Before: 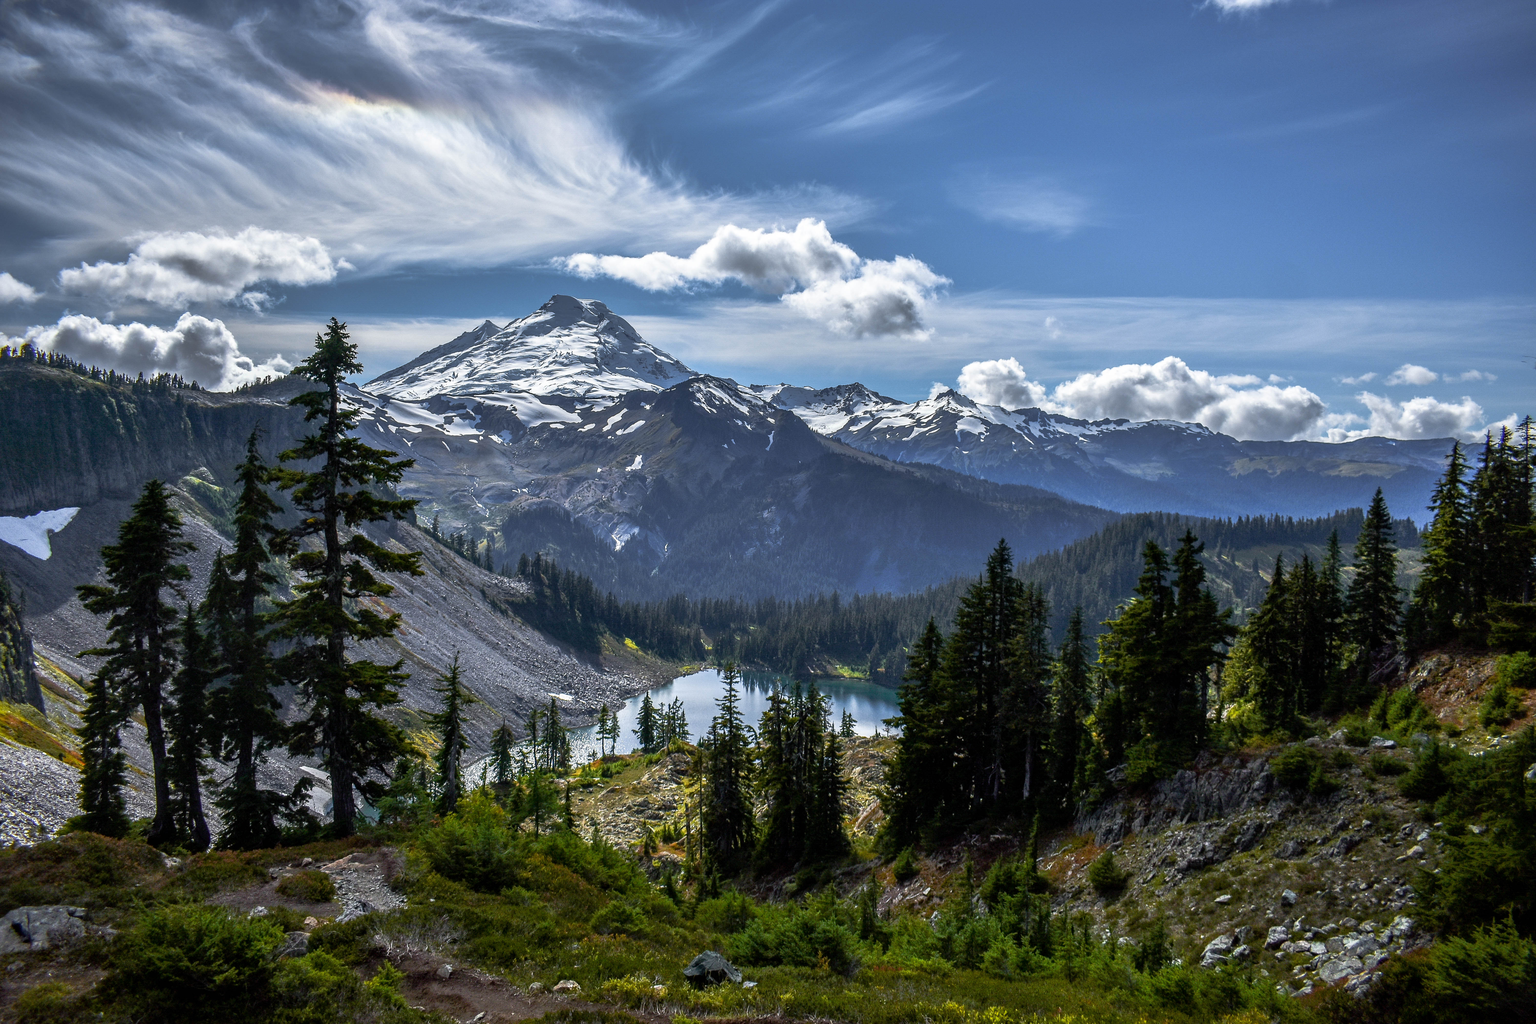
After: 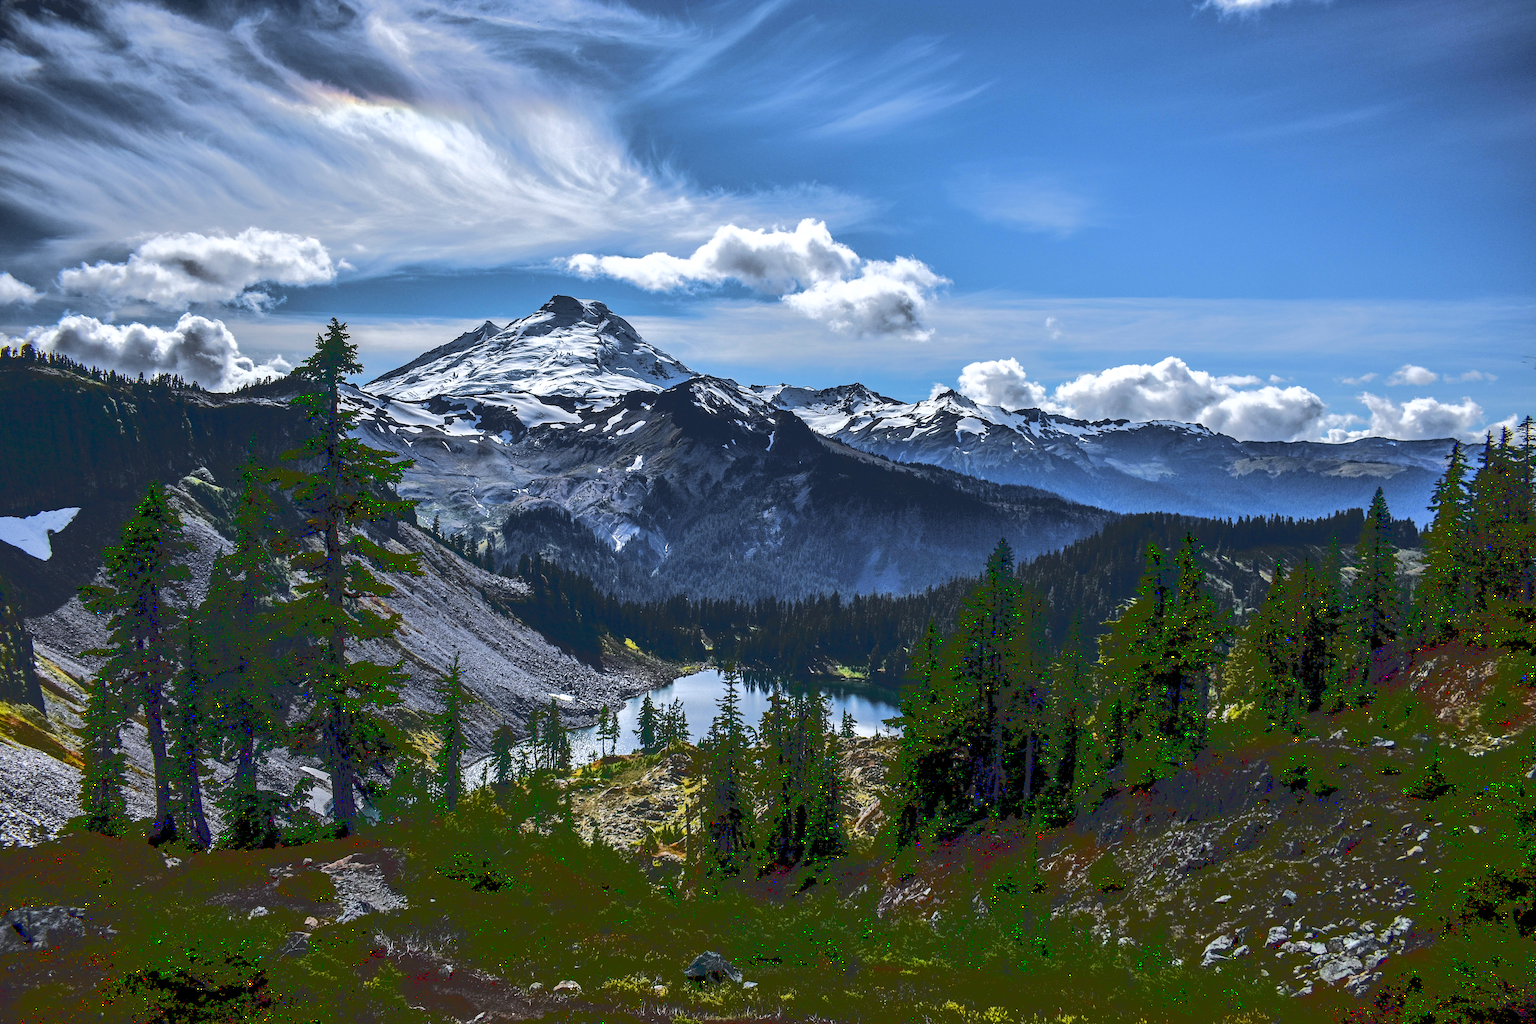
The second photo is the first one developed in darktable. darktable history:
color correction: highlights a* -0.137, highlights b* -5.91, shadows a* -0.137, shadows b* -0.137
haze removal: compatibility mode true, adaptive false
base curve: curves: ch0 [(0.065, 0.026) (0.236, 0.358) (0.53, 0.546) (0.777, 0.841) (0.924, 0.992)], preserve colors average RGB
exposure: black level correction 0.002, exposure -0.1 EV, compensate highlight preservation false
